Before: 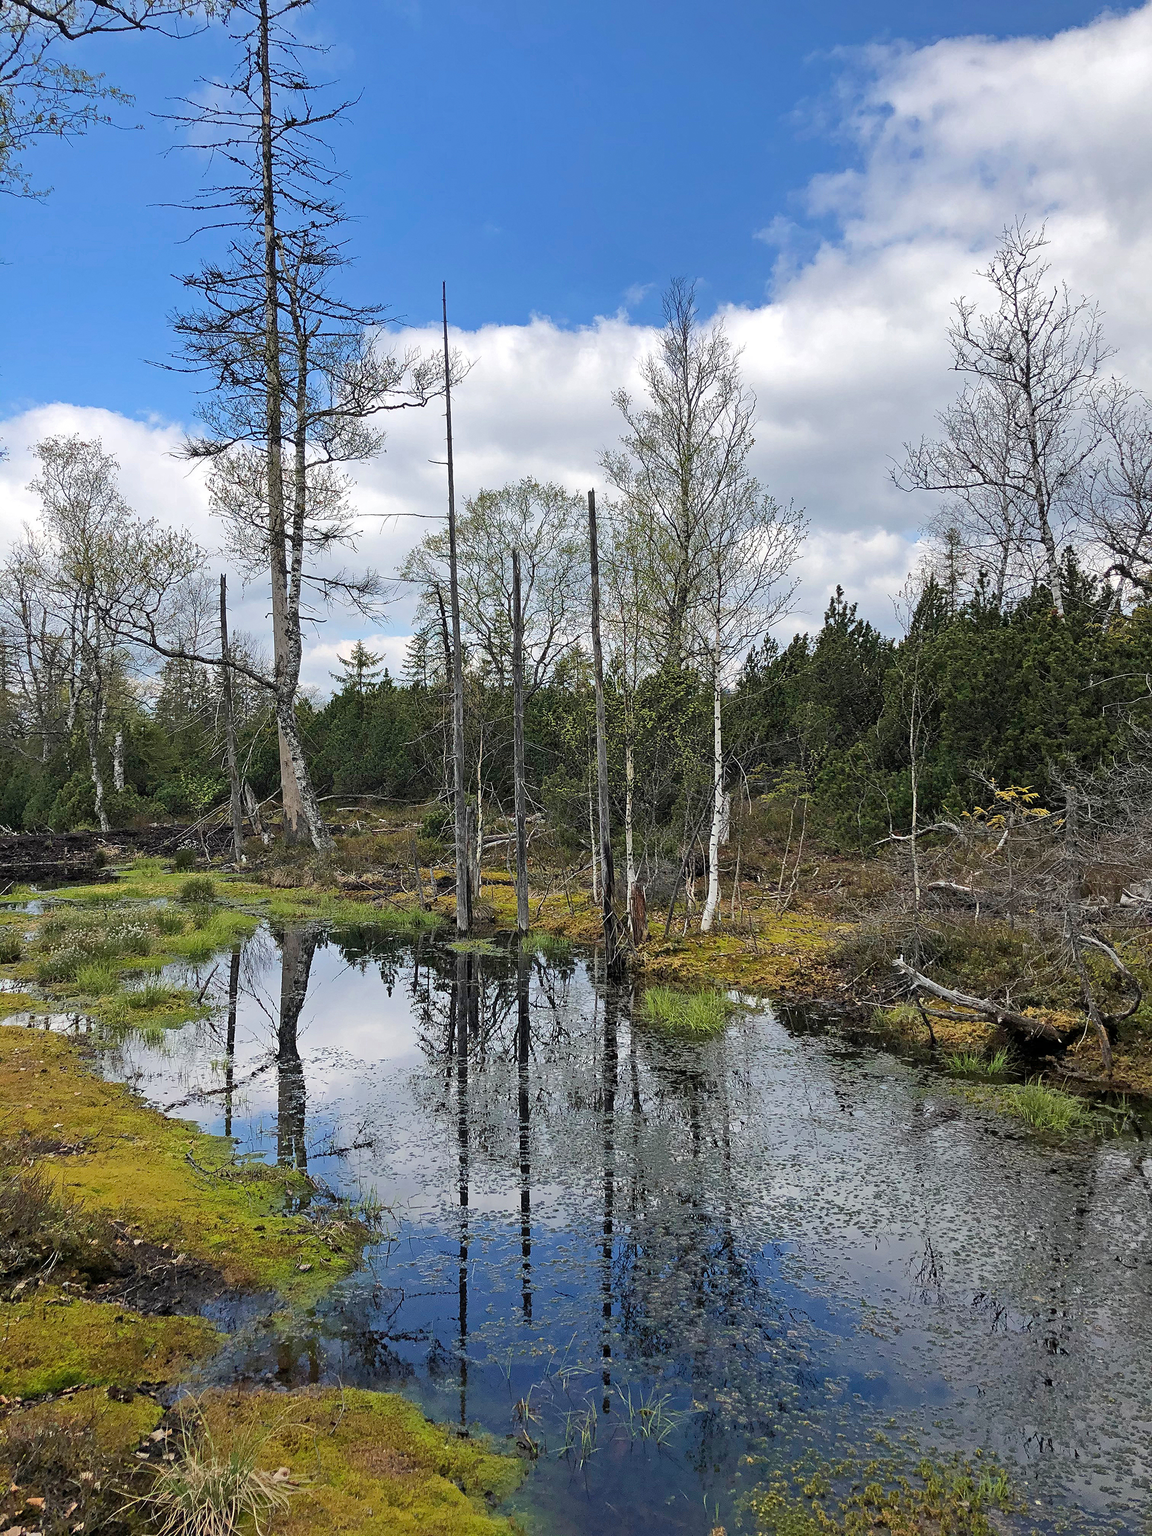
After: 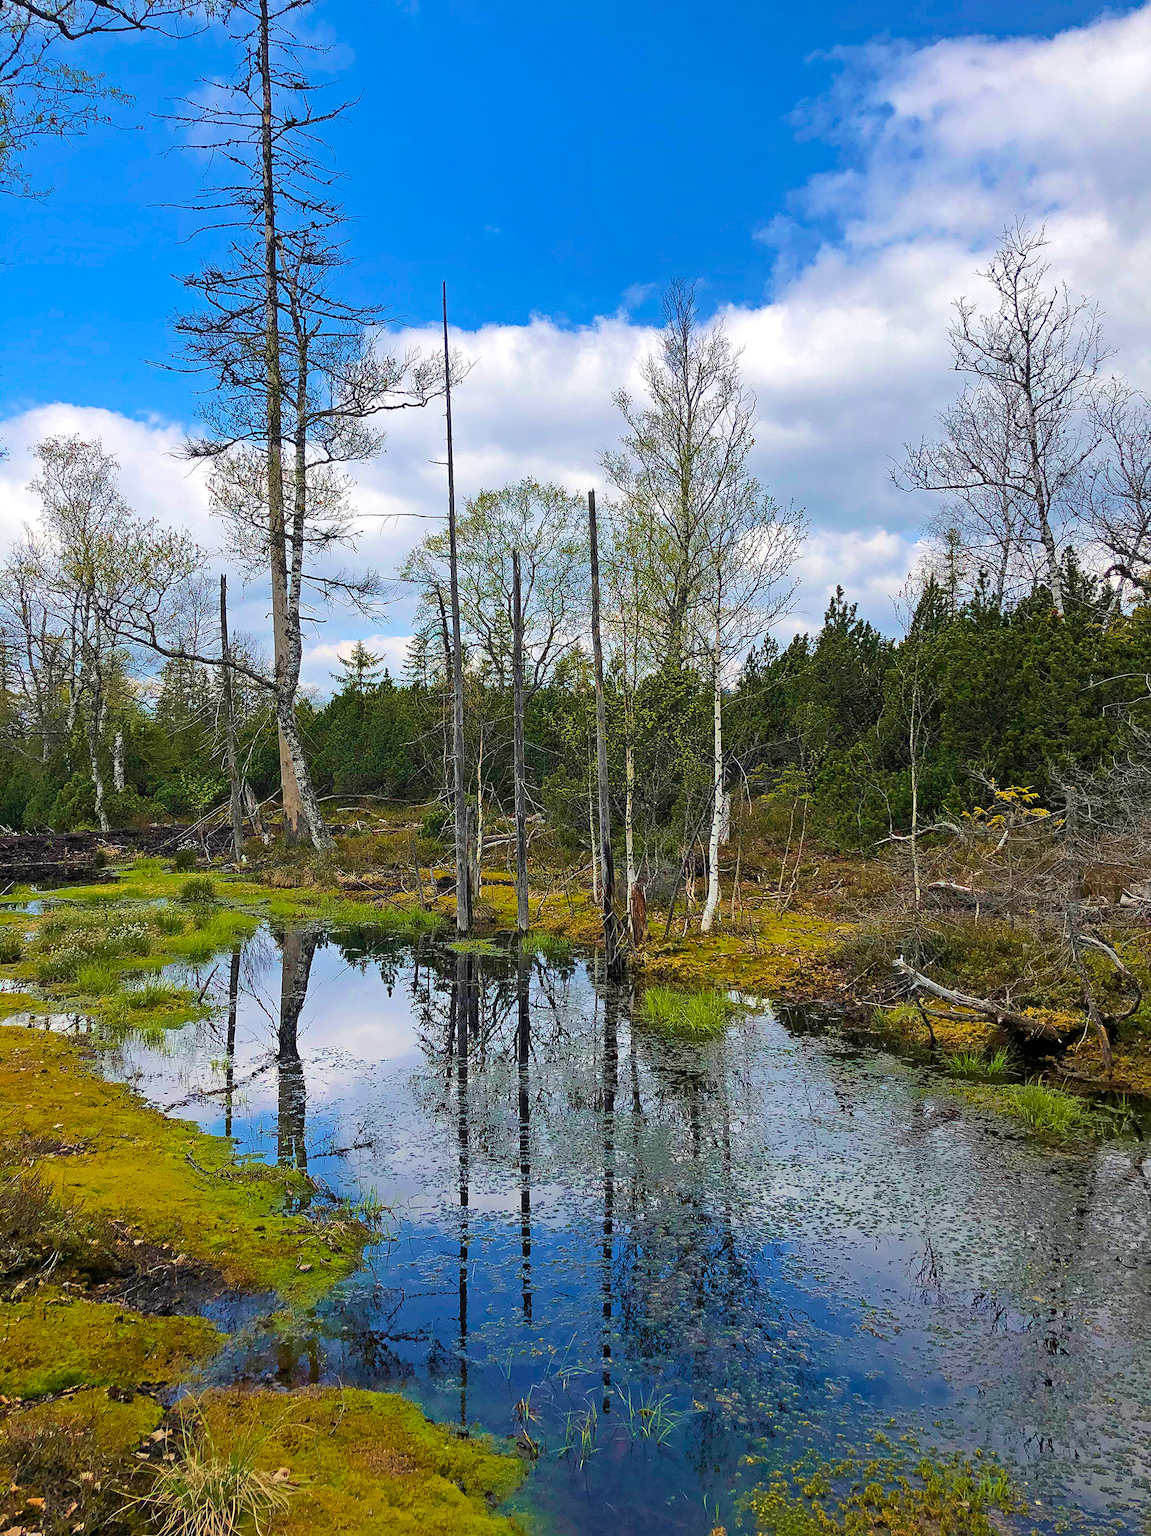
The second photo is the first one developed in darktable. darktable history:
color balance rgb: perceptual saturation grading › global saturation 25%, global vibrance 20%
velvia: strength 39.63%
color balance: output saturation 110%
